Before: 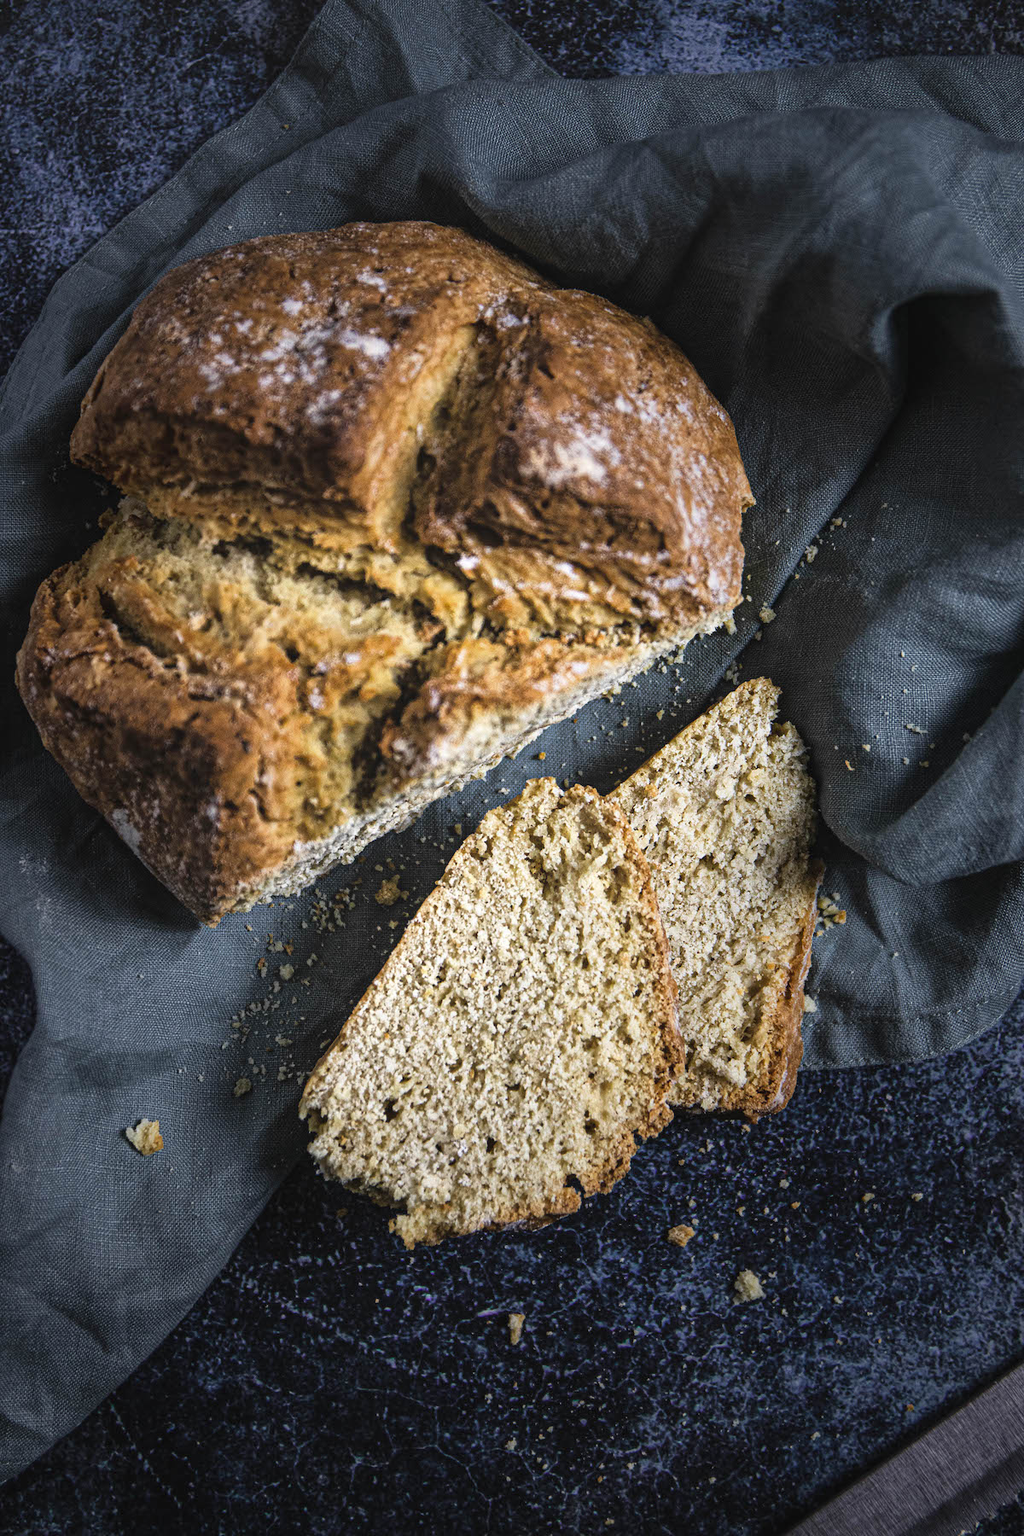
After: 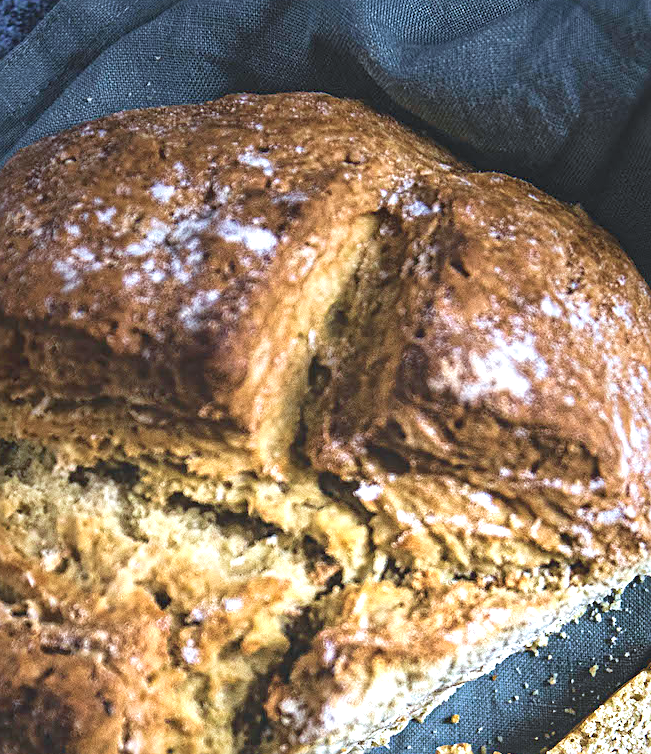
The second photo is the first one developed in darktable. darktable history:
exposure: black level correction 0, exposure 1.199 EV, compensate exposure bias true, compensate highlight preservation false
crop: left 15.061%, top 9.306%, right 30.615%, bottom 48.8%
color correction: highlights a* -3.89, highlights b* -10.6
tone equalizer: -8 EV 0.27 EV, -7 EV 0.433 EV, -6 EV 0.393 EV, -5 EV 0.266 EV, -3 EV -0.284 EV, -2 EV -0.427 EV, -1 EV -0.437 EV, +0 EV -0.234 EV
color balance rgb: perceptual saturation grading › global saturation 0.261%, contrast -9.832%
velvia: on, module defaults
sharpen: on, module defaults
